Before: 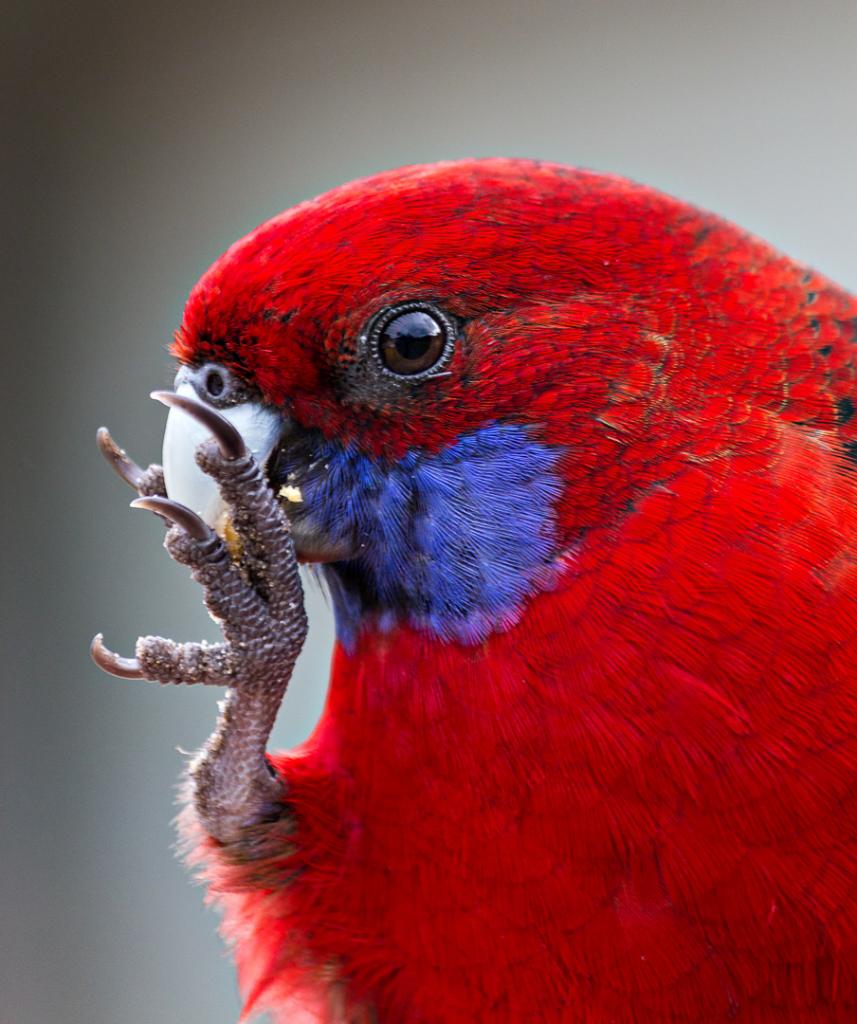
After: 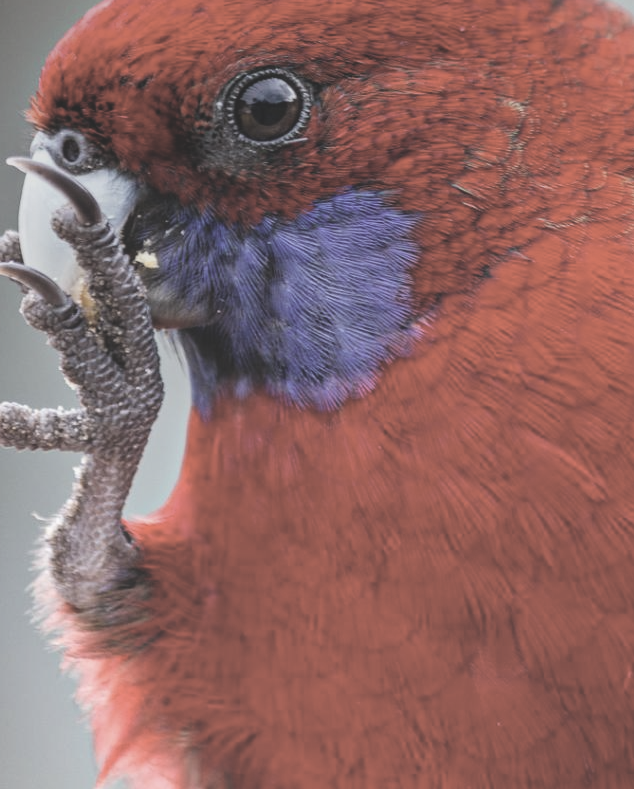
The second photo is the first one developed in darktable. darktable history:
contrast brightness saturation: brightness 0.18, saturation -0.5
crop: left 16.871%, top 22.857%, right 9.116%
local contrast: detail 110%
graduated density: on, module defaults
exposure: black level correction -0.015, compensate highlight preservation false
